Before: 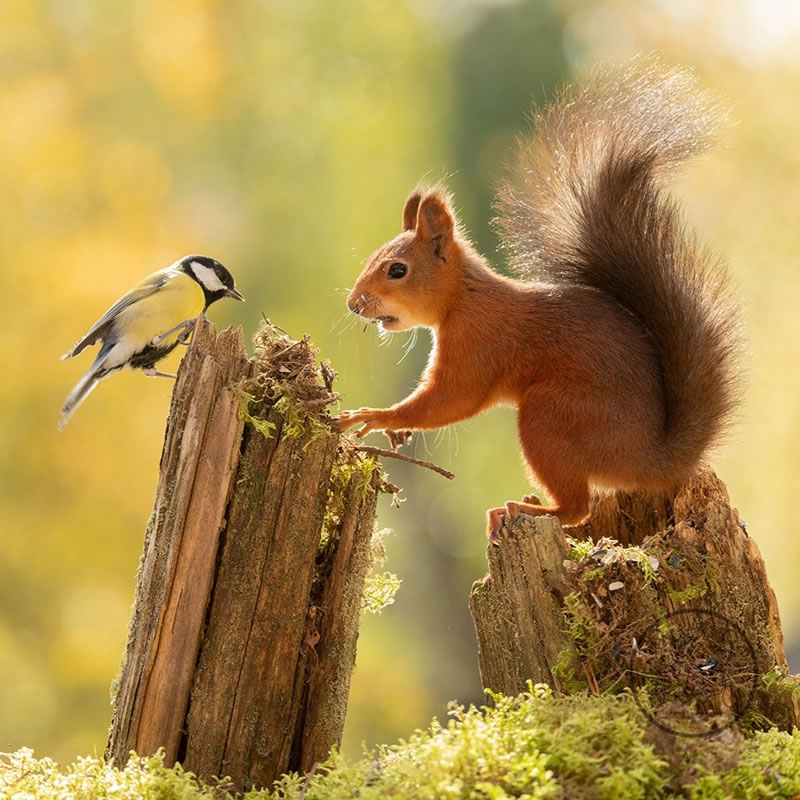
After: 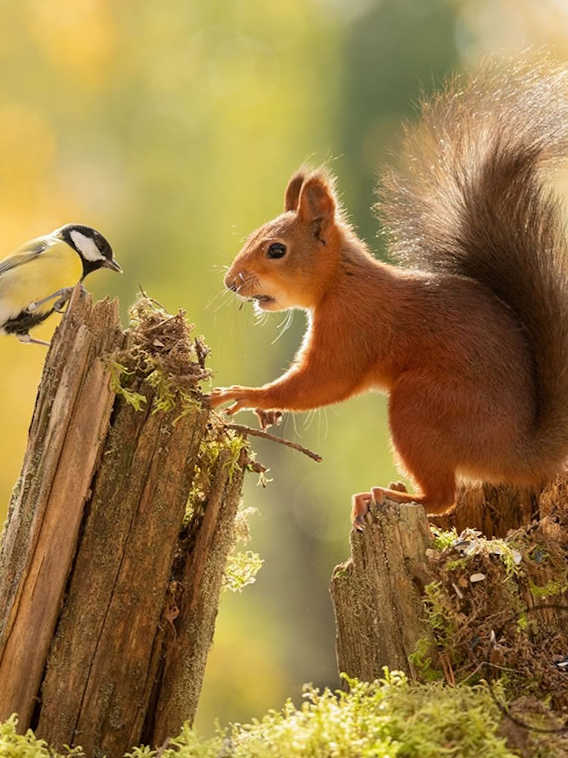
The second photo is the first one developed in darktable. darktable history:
crop and rotate: angle -3.16°, left 14.202%, top 0.031%, right 10.888%, bottom 0.065%
